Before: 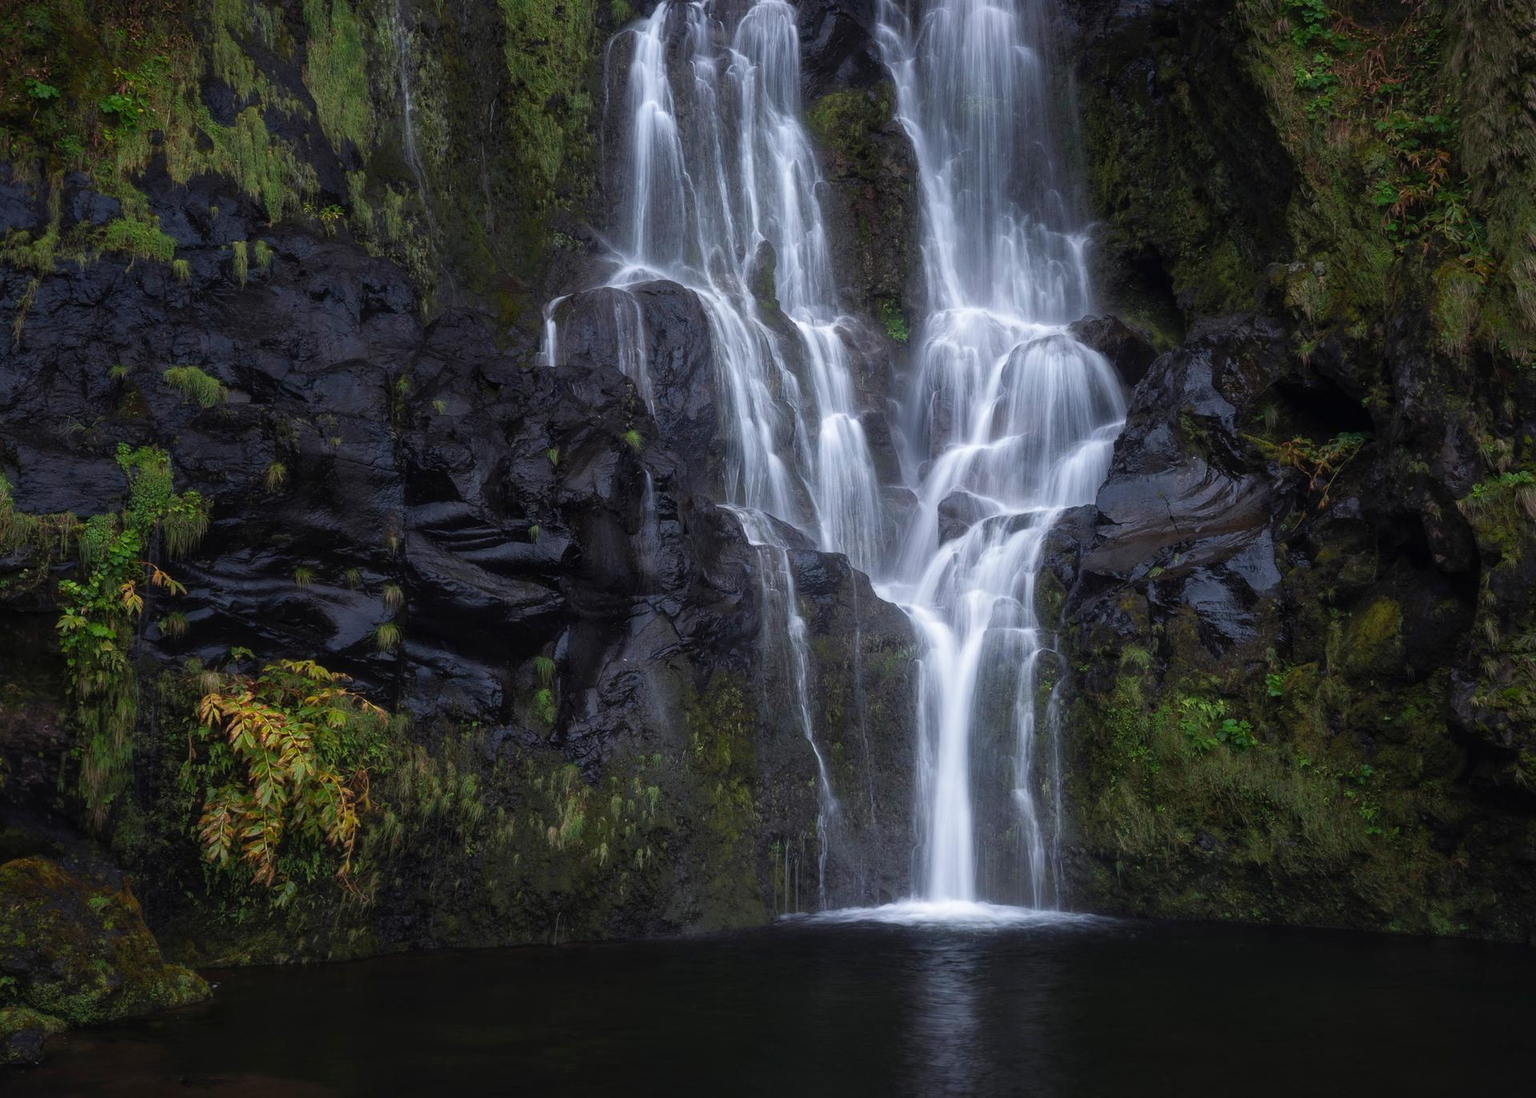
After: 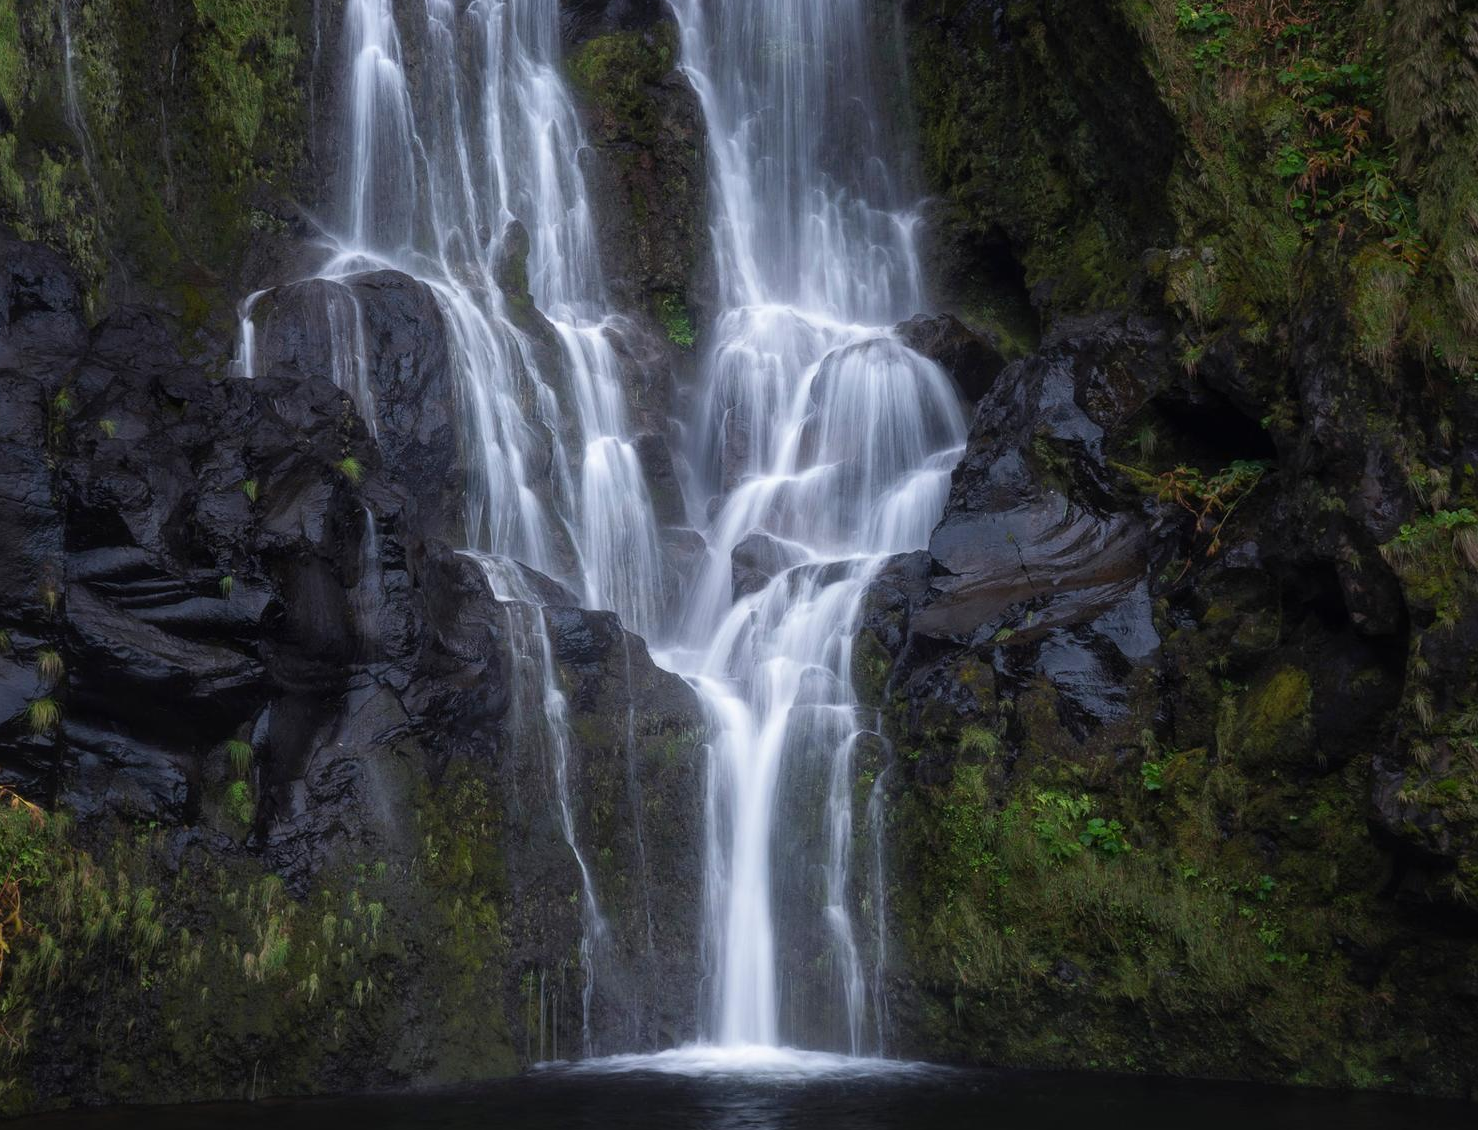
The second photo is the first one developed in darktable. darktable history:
crop: left 22.993%, top 5.899%, bottom 11.696%
